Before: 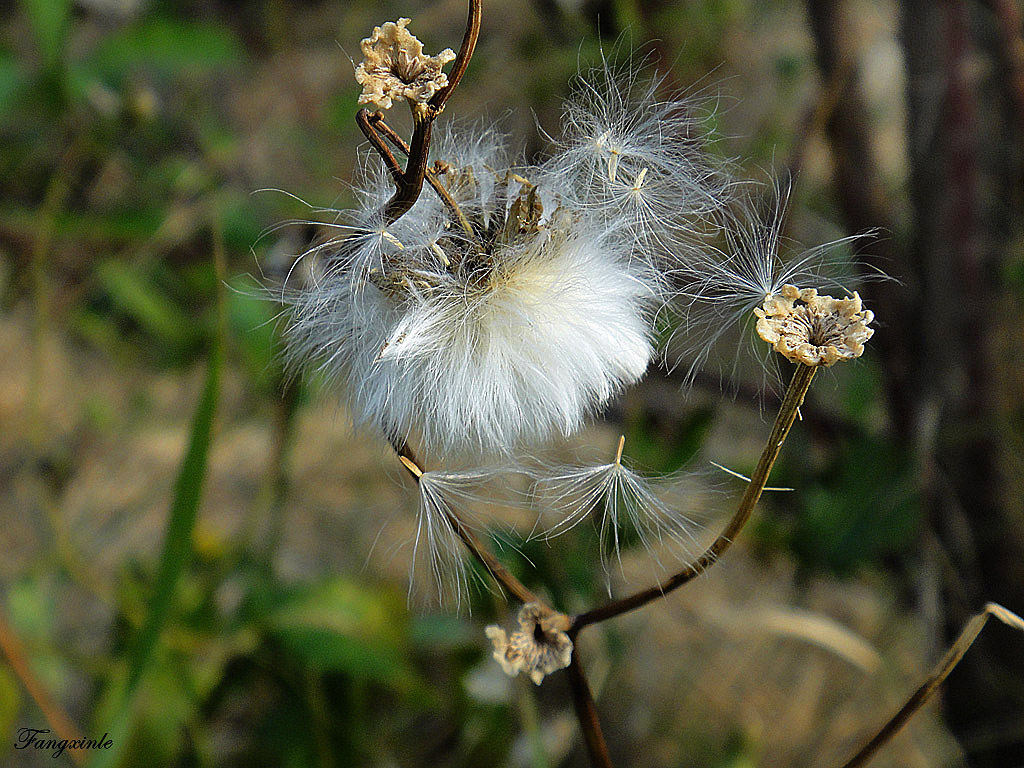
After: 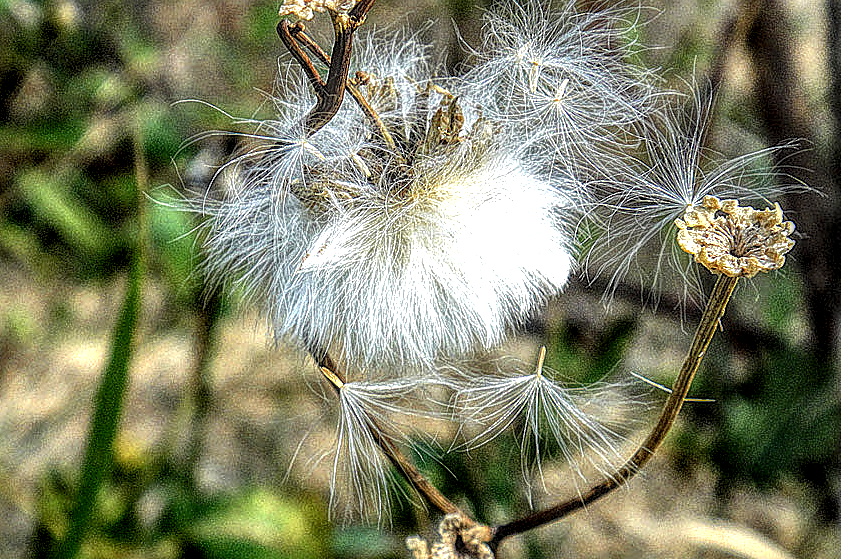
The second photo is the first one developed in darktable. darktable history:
sharpen: on, module defaults
exposure: black level correction 0, exposure 0.7 EV, compensate highlight preservation false
local contrast: highlights 3%, shadows 6%, detail 300%, midtone range 0.298
crop: left 7.782%, top 11.713%, right 10.067%, bottom 15.435%
tone equalizer: edges refinement/feathering 500, mask exposure compensation -1.57 EV, preserve details no
